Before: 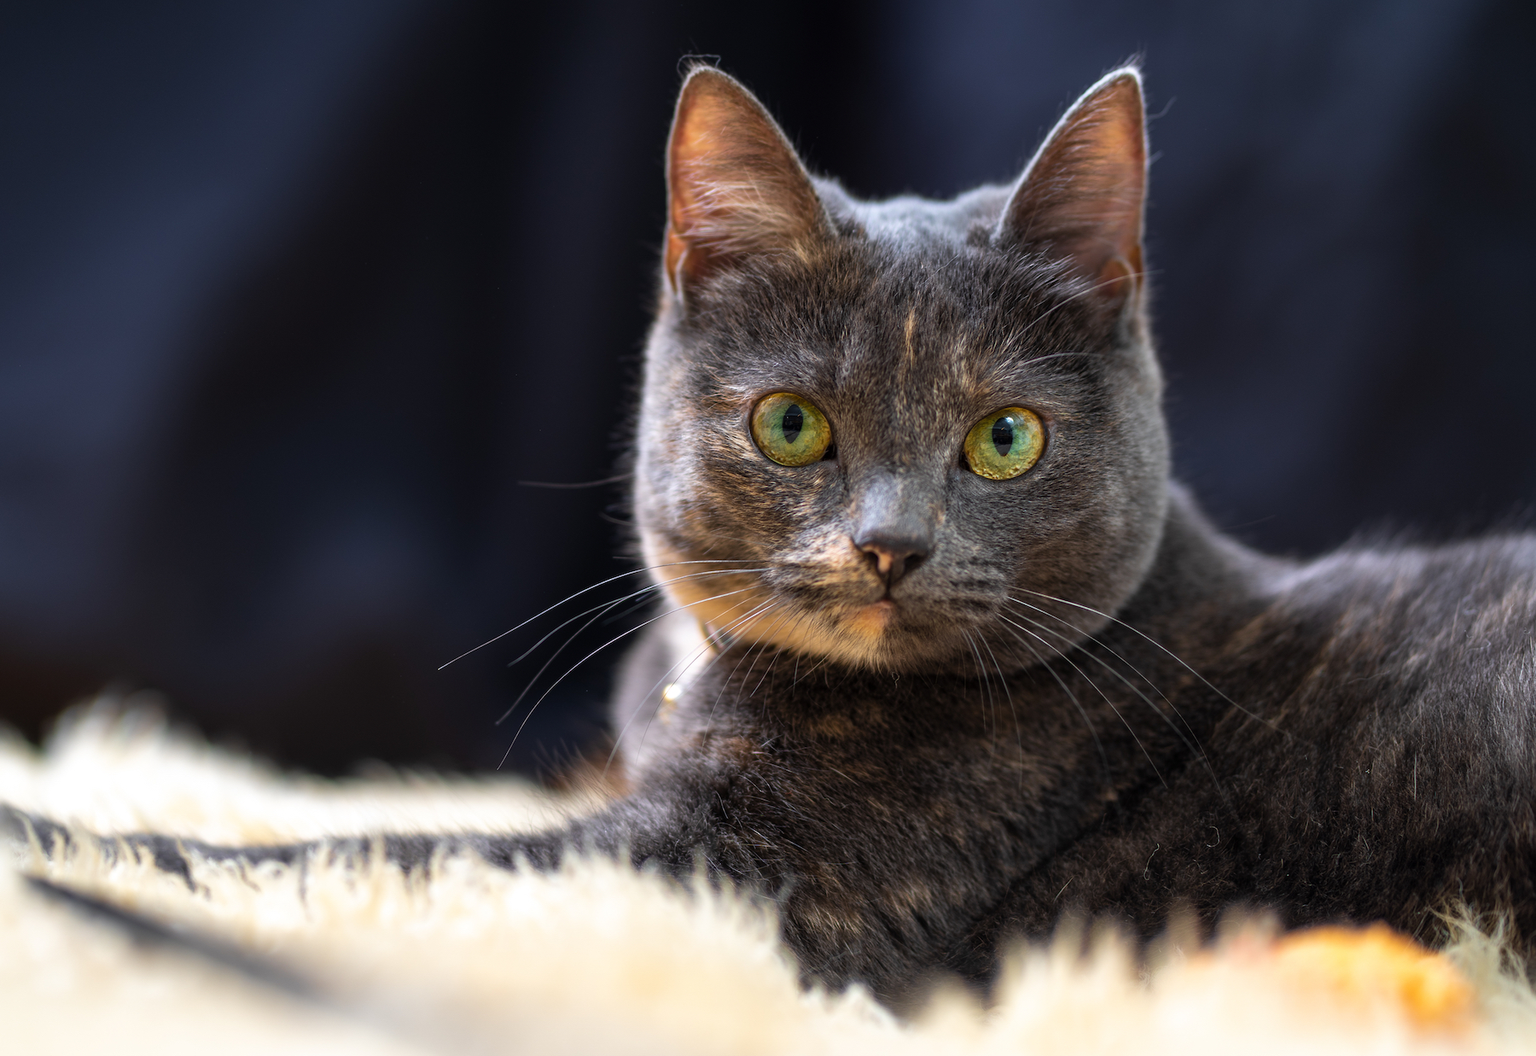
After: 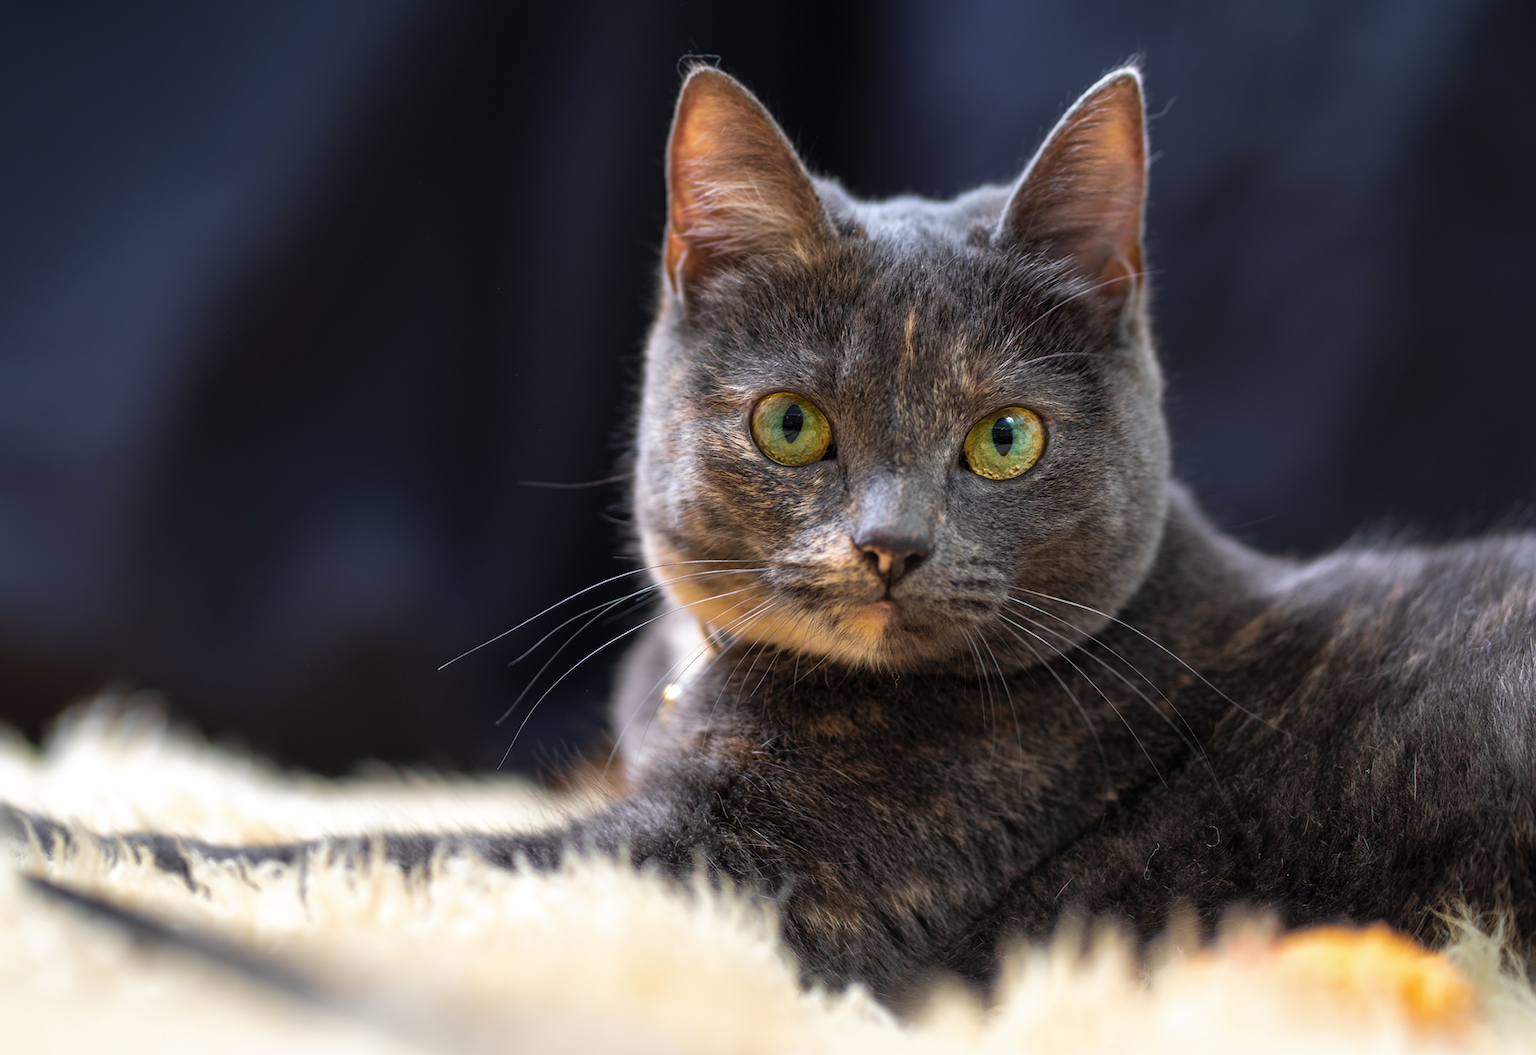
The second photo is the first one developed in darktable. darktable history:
white balance: emerald 1
shadows and highlights: shadows 25, highlights -25
